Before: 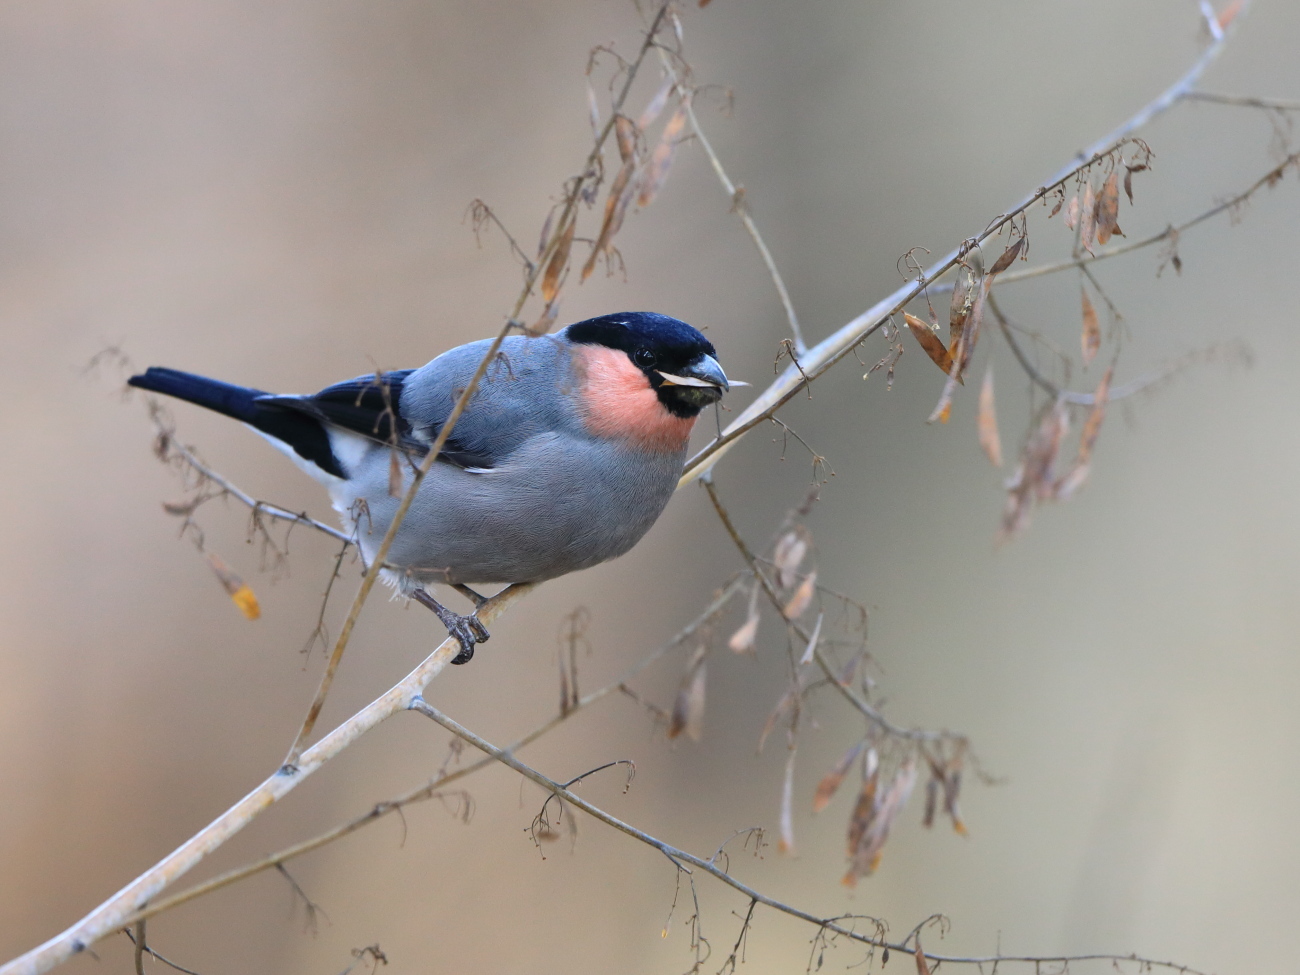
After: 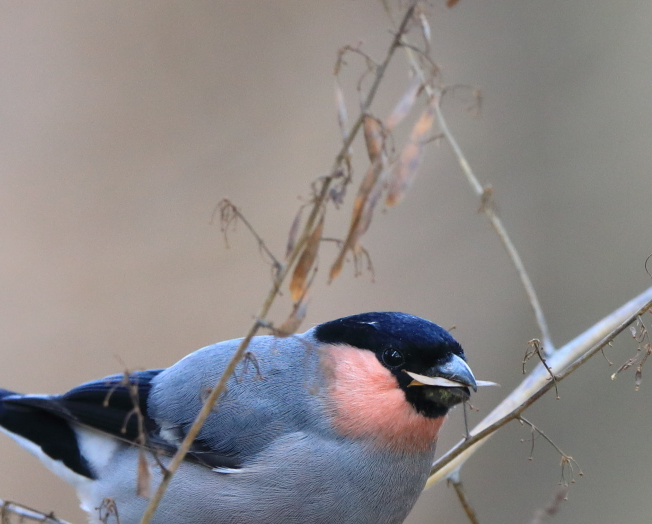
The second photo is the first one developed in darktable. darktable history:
crop: left 19.447%, right 30.368%, bottom 46.183%
